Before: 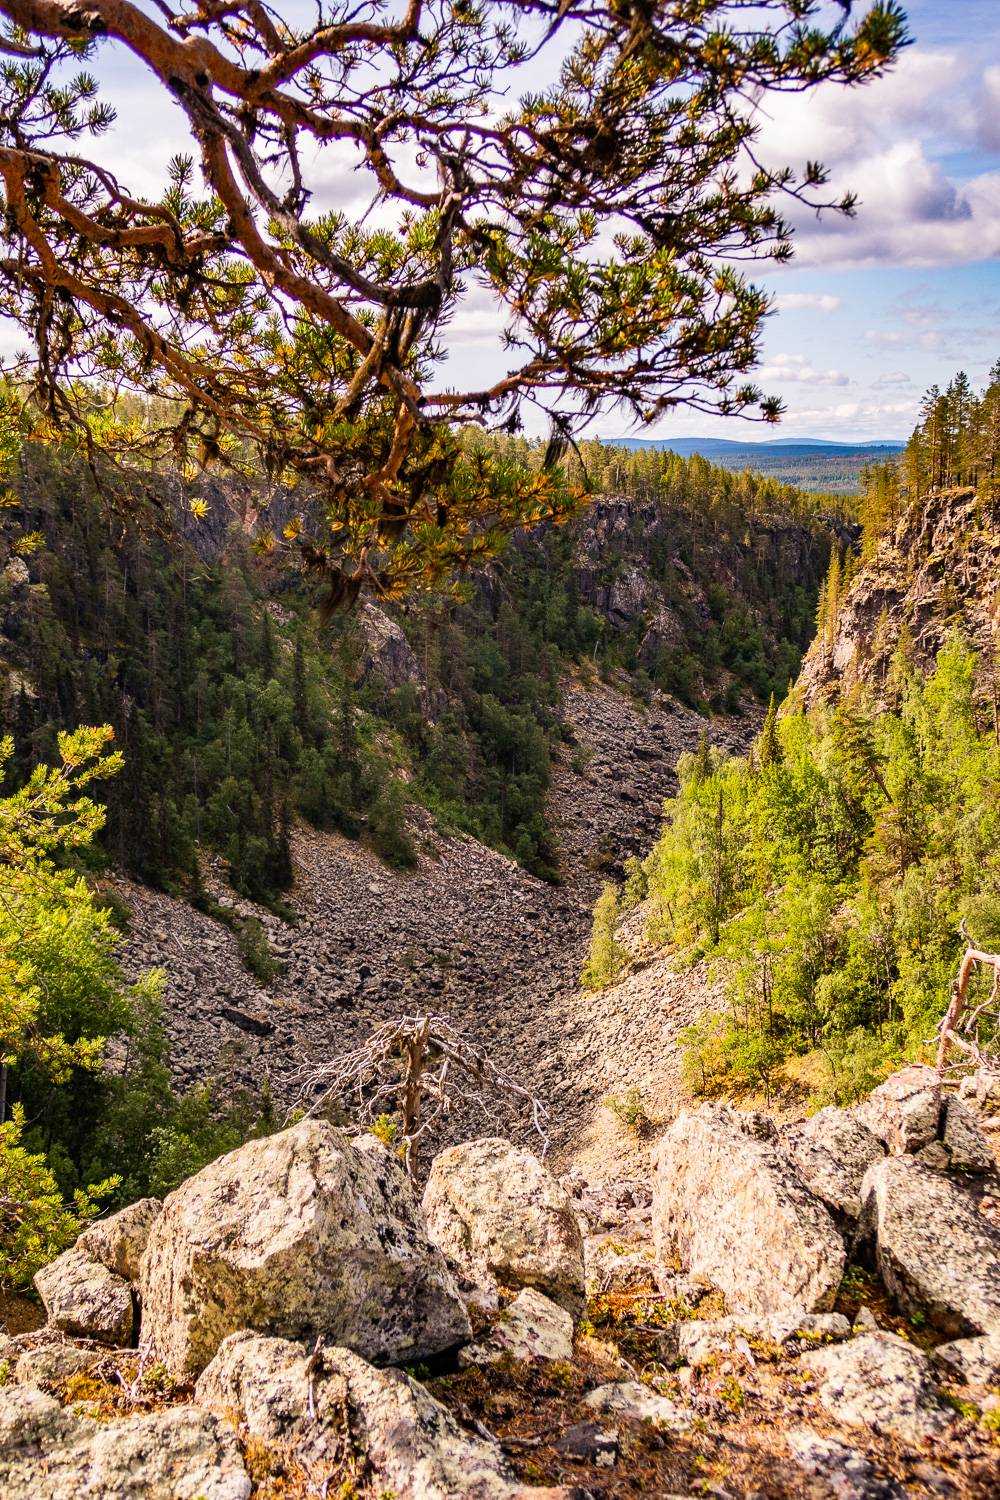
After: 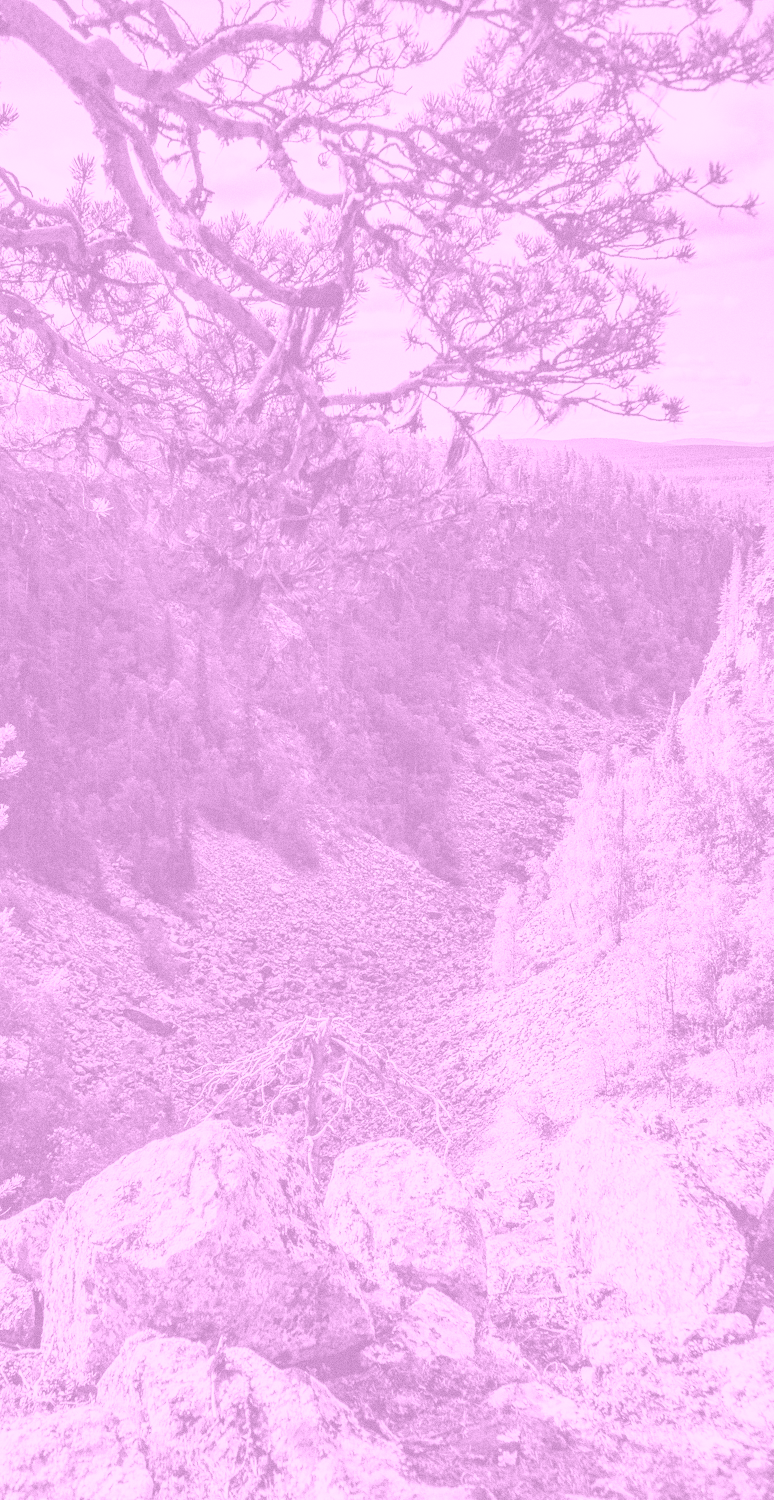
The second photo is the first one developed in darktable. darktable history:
crop: left 9.88%, right 12.664%
white balance: emerald 1
grain: on, module defaults
colorize: hue 331.2°, saturation 75%, source mix 30.28%, lightness 70.52%, version 1
